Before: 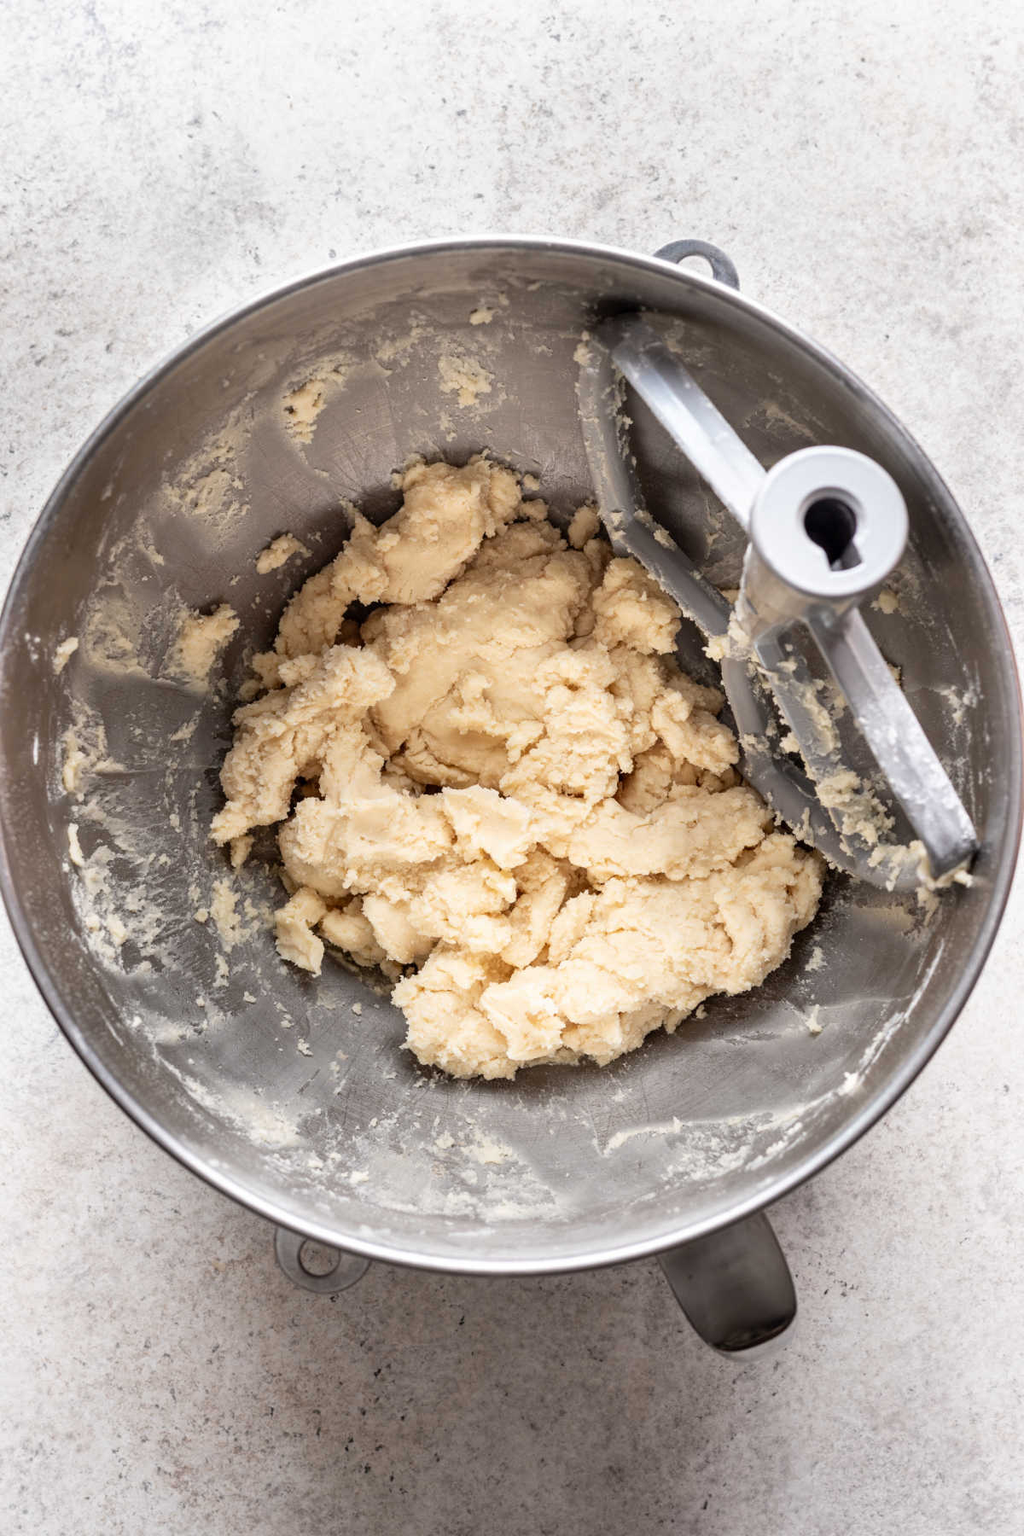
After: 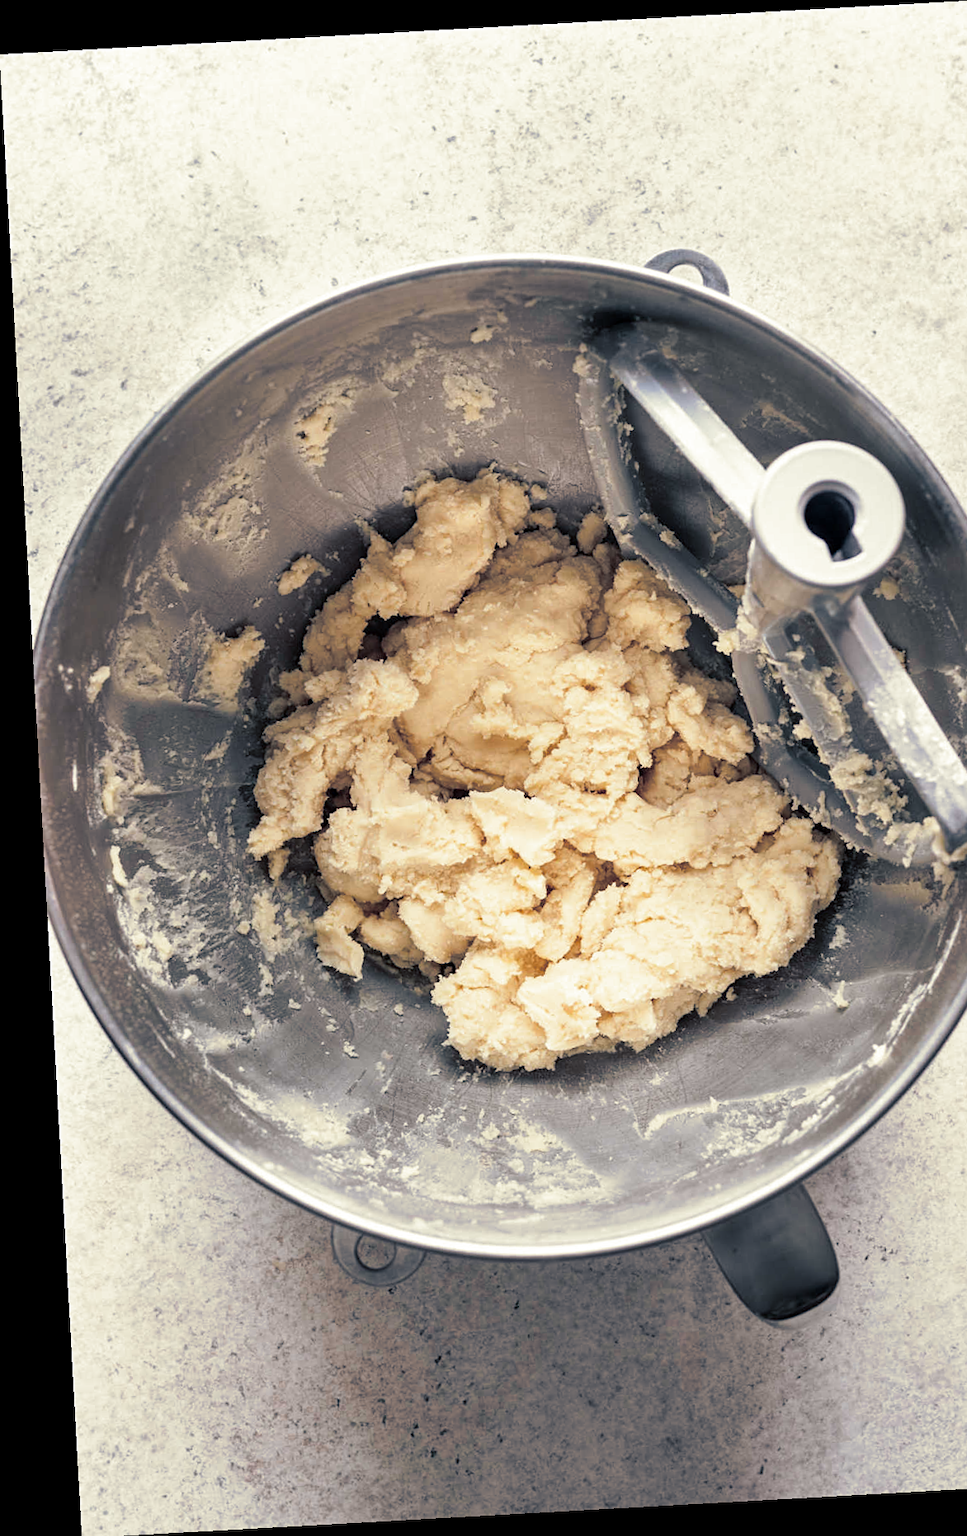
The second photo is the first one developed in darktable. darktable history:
rotate and perspective: rotation -3.18°, automatic cropping off
split-toning: shadows › hue 216°, shadows › saturation 1, highlights › hue 57.6°, balance -33.4
sharpen: amount 0.2
crop: right 9.509%, bottom 0.031%
